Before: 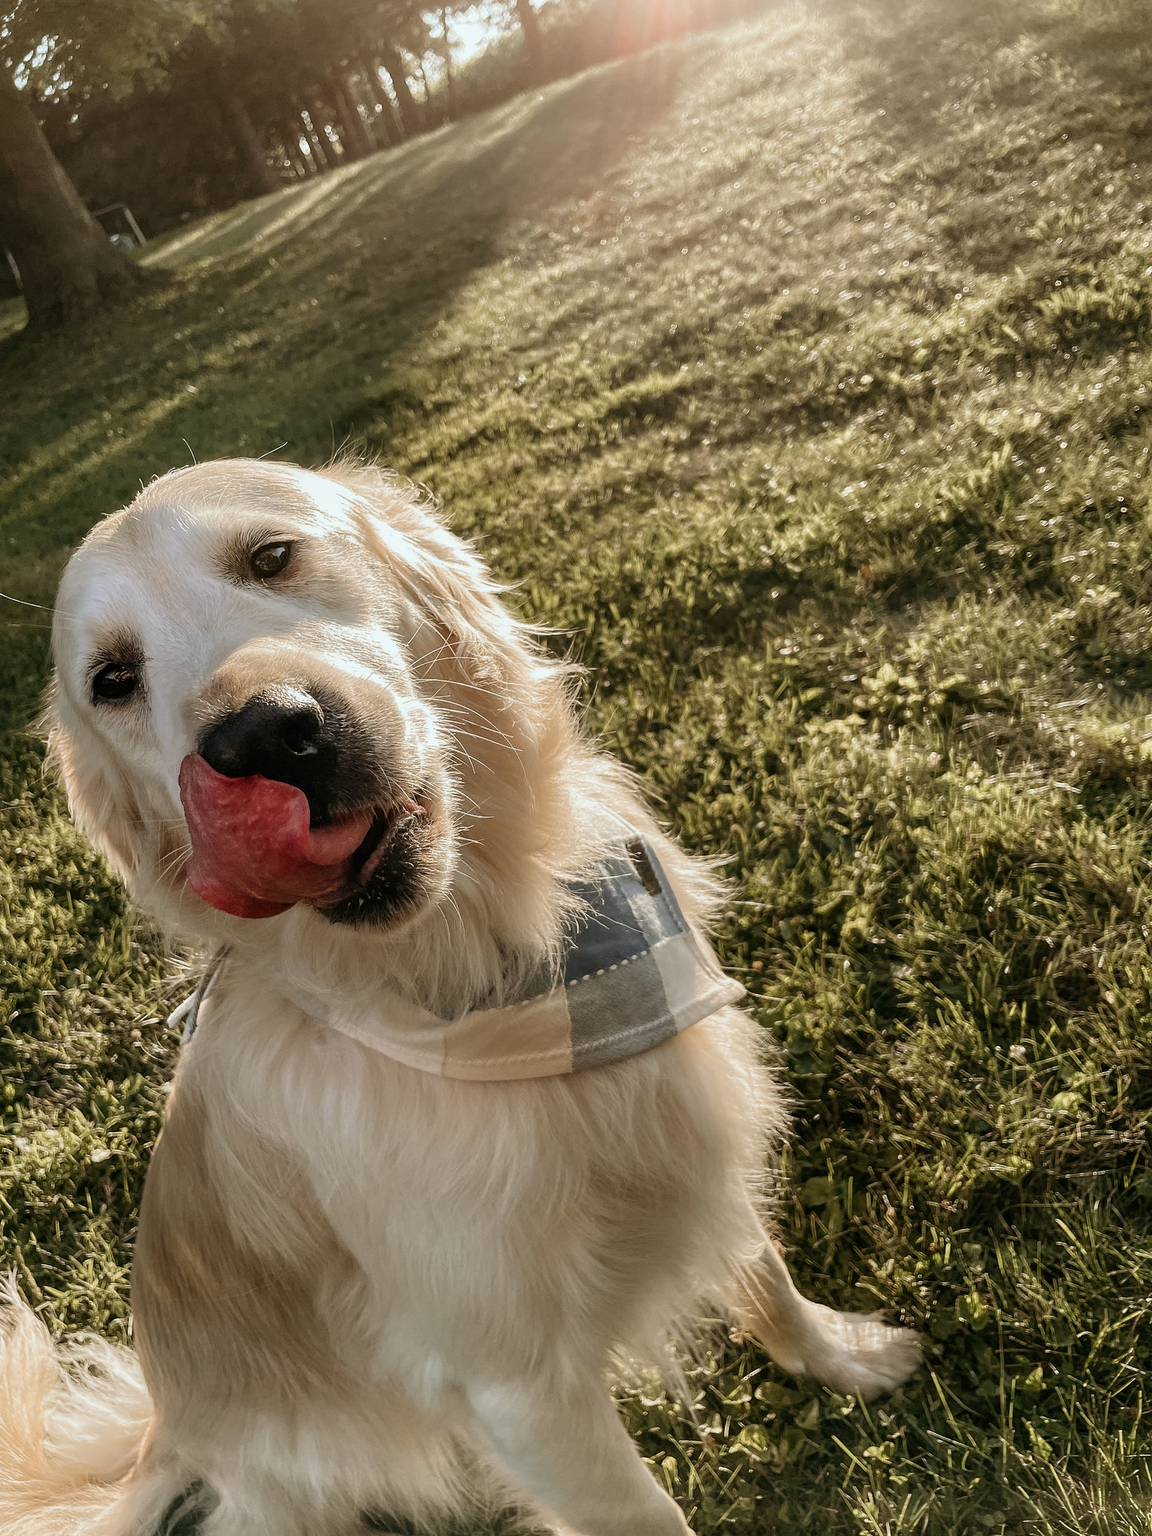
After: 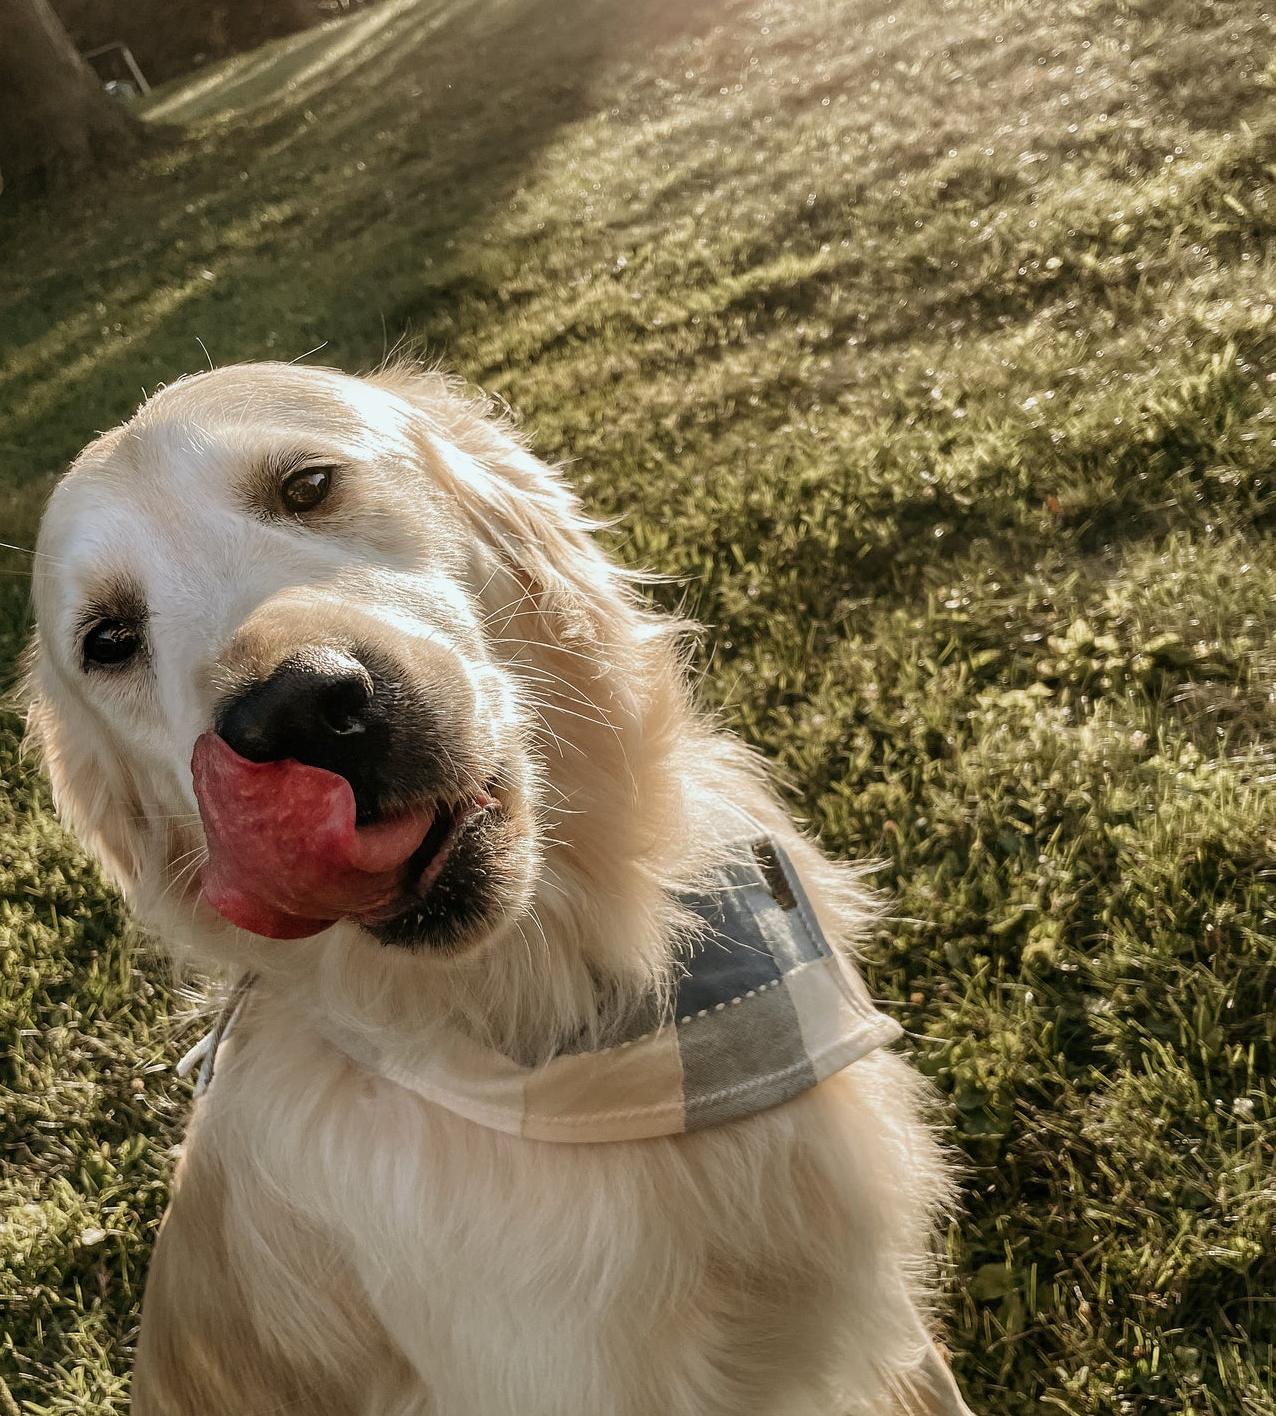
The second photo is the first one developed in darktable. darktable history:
crop and rotate: left 2.318%, top 11.078%, right 9.368%, bottom 15.419%
